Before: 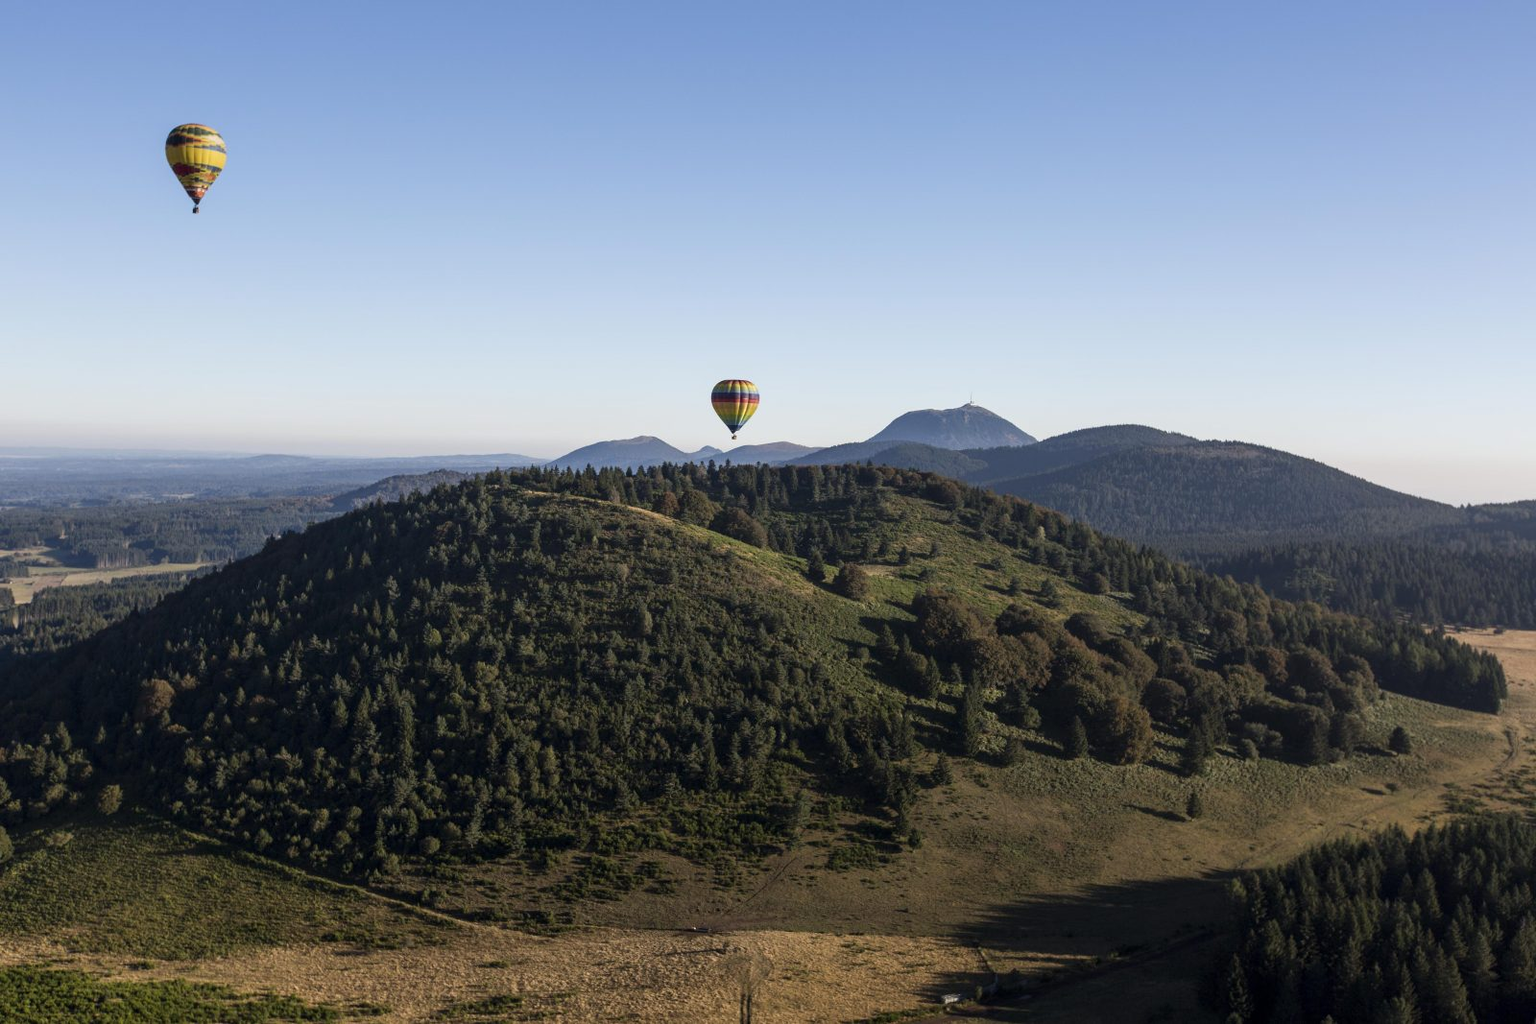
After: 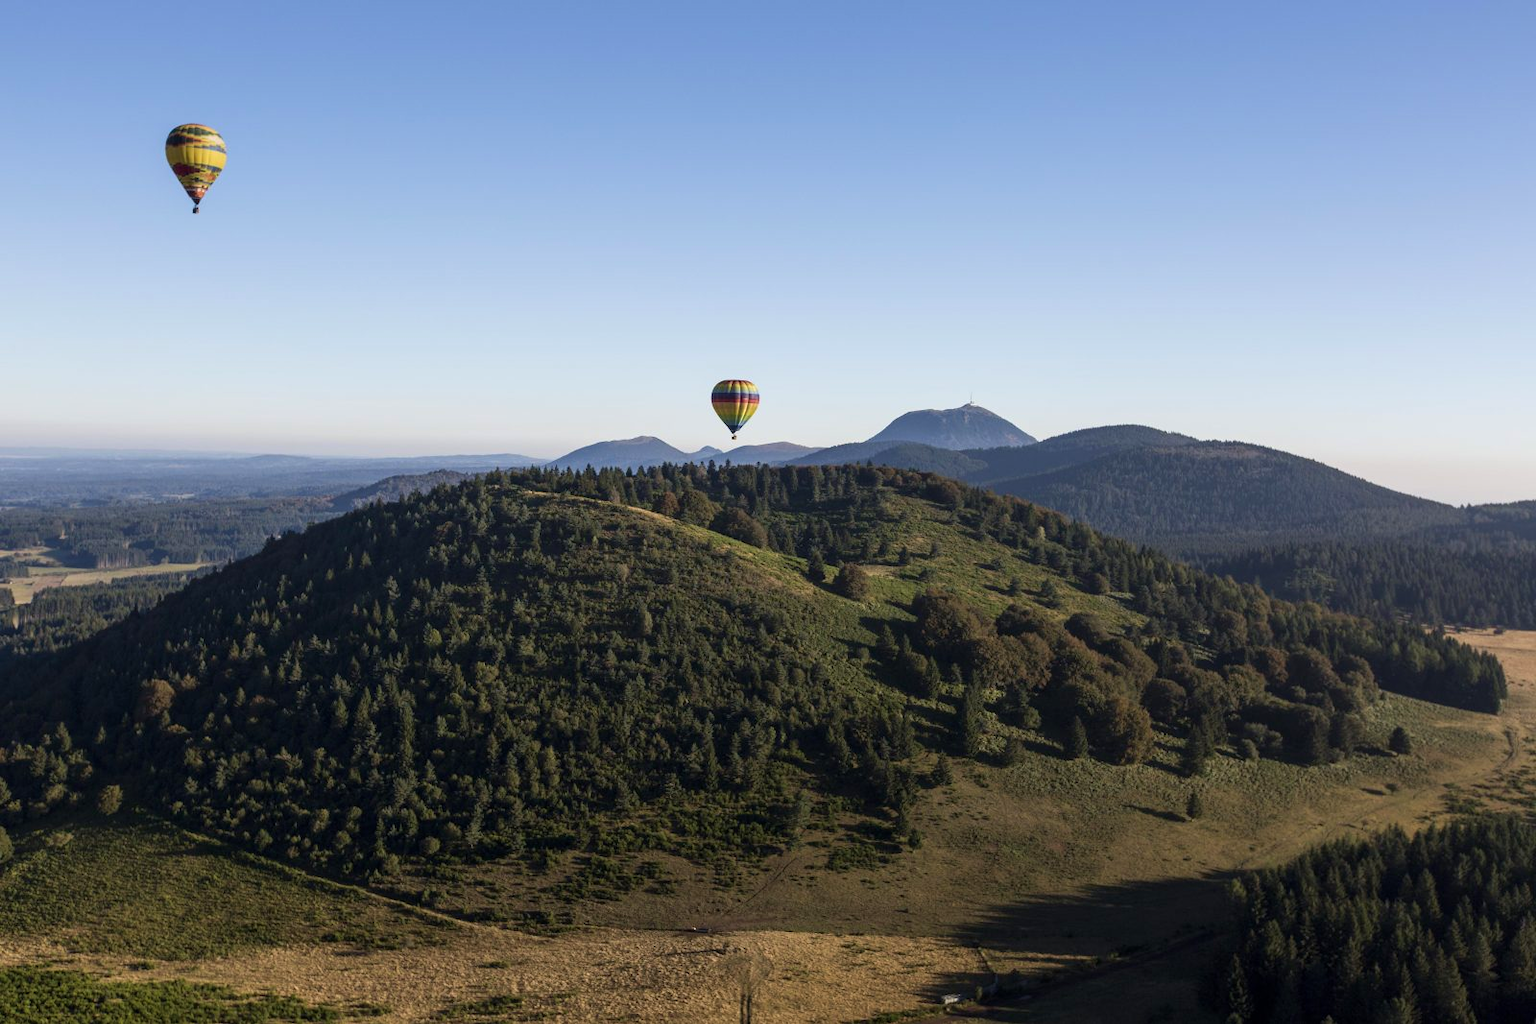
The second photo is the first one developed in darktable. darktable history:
velvia: strength 17.66%
